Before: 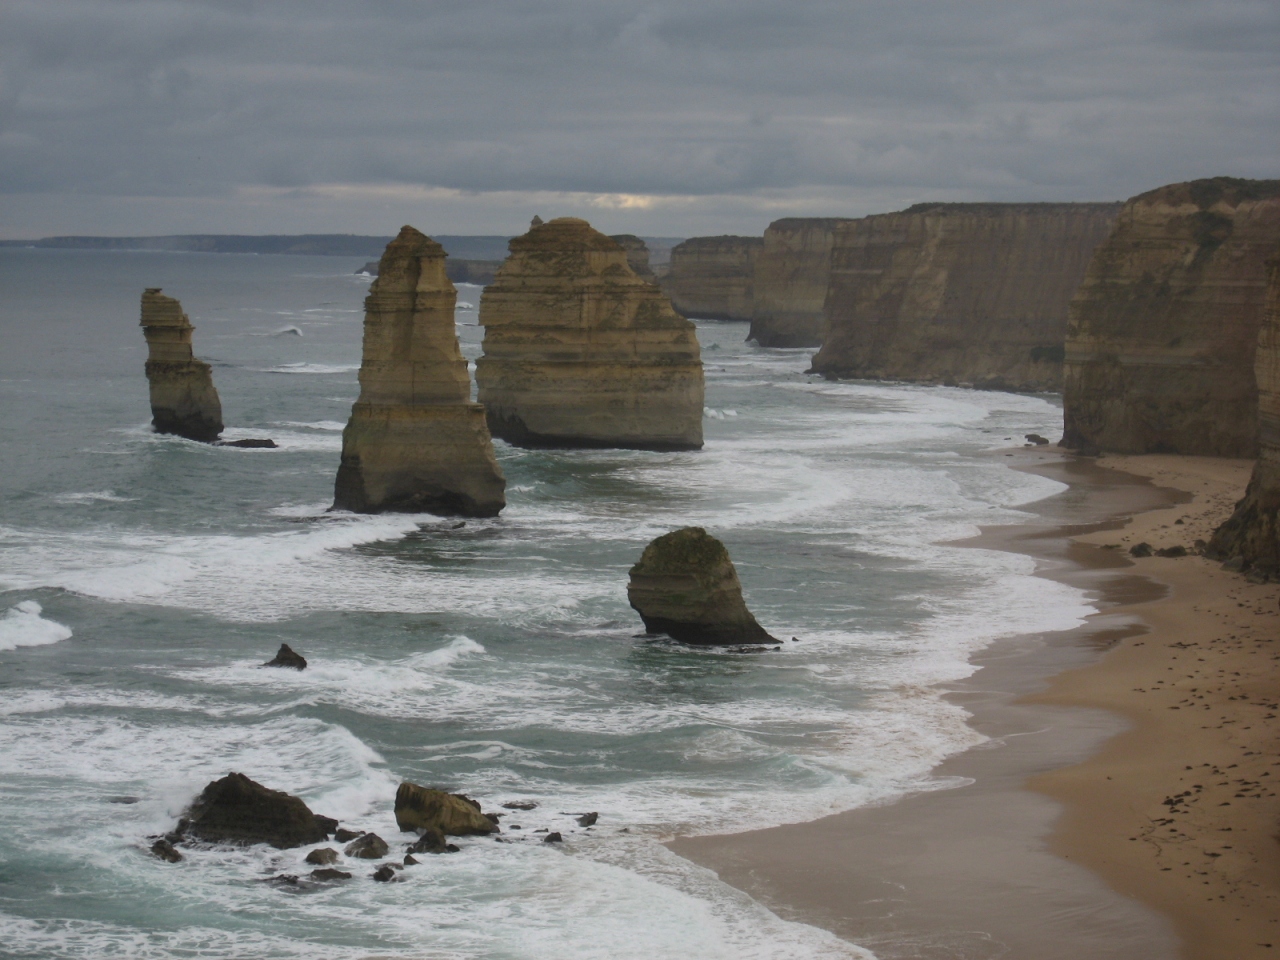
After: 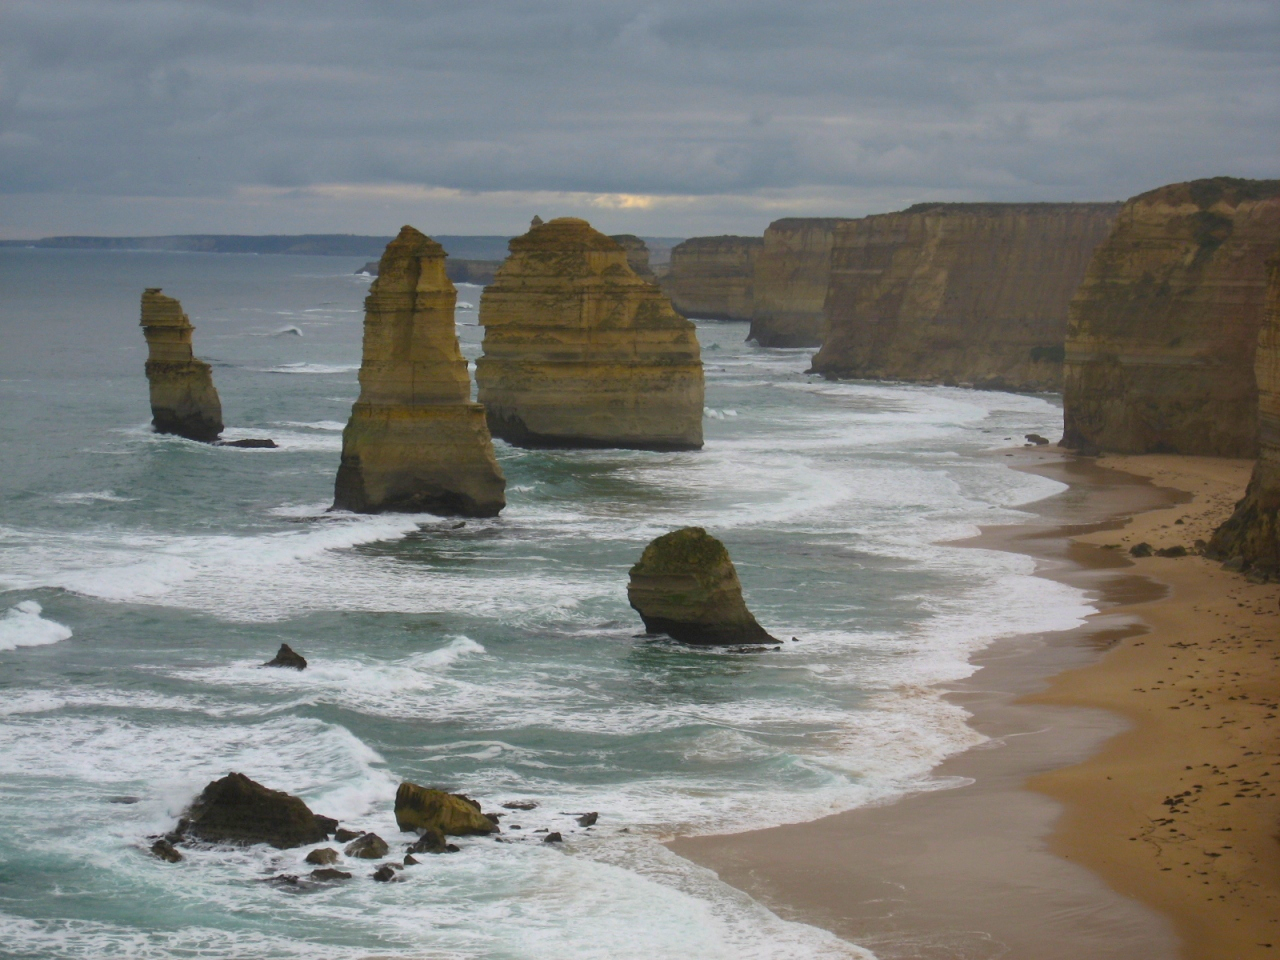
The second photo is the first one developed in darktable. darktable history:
exposure: exposure 0.2 EV, compensate highlight preservation false
color balance rgb: linear chroma grading › global chroma 15%, perceptual saturation grading › global saturation 30%
